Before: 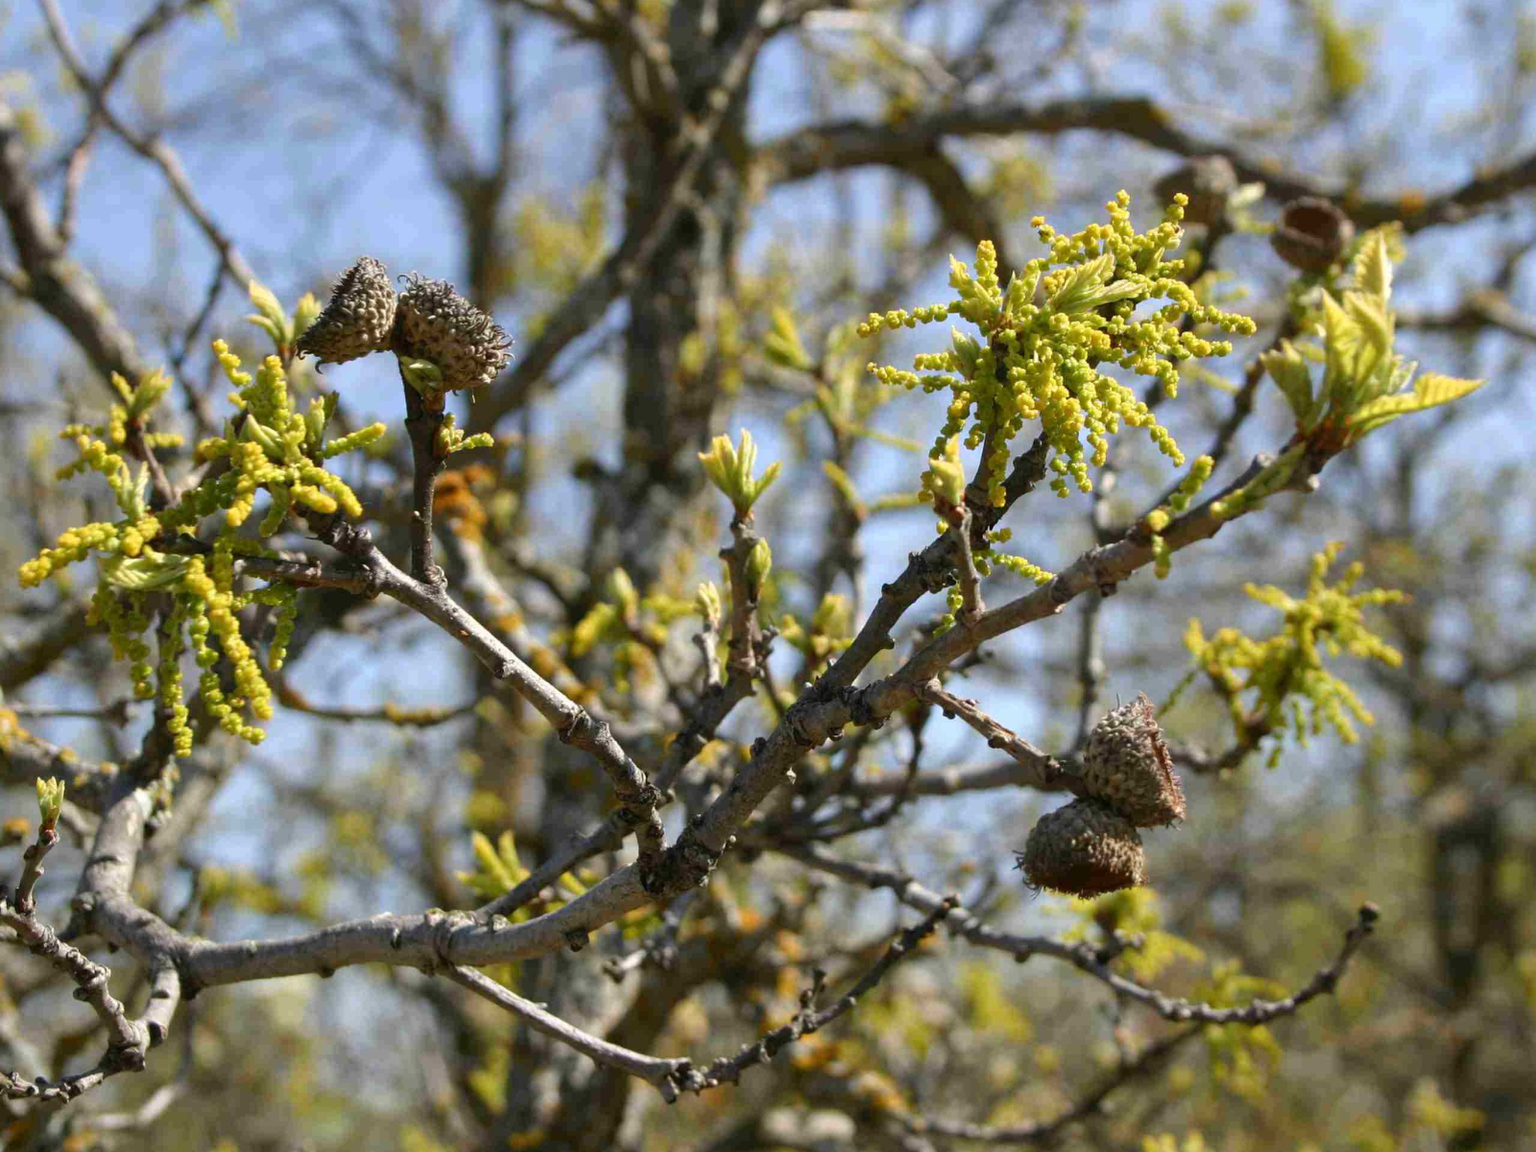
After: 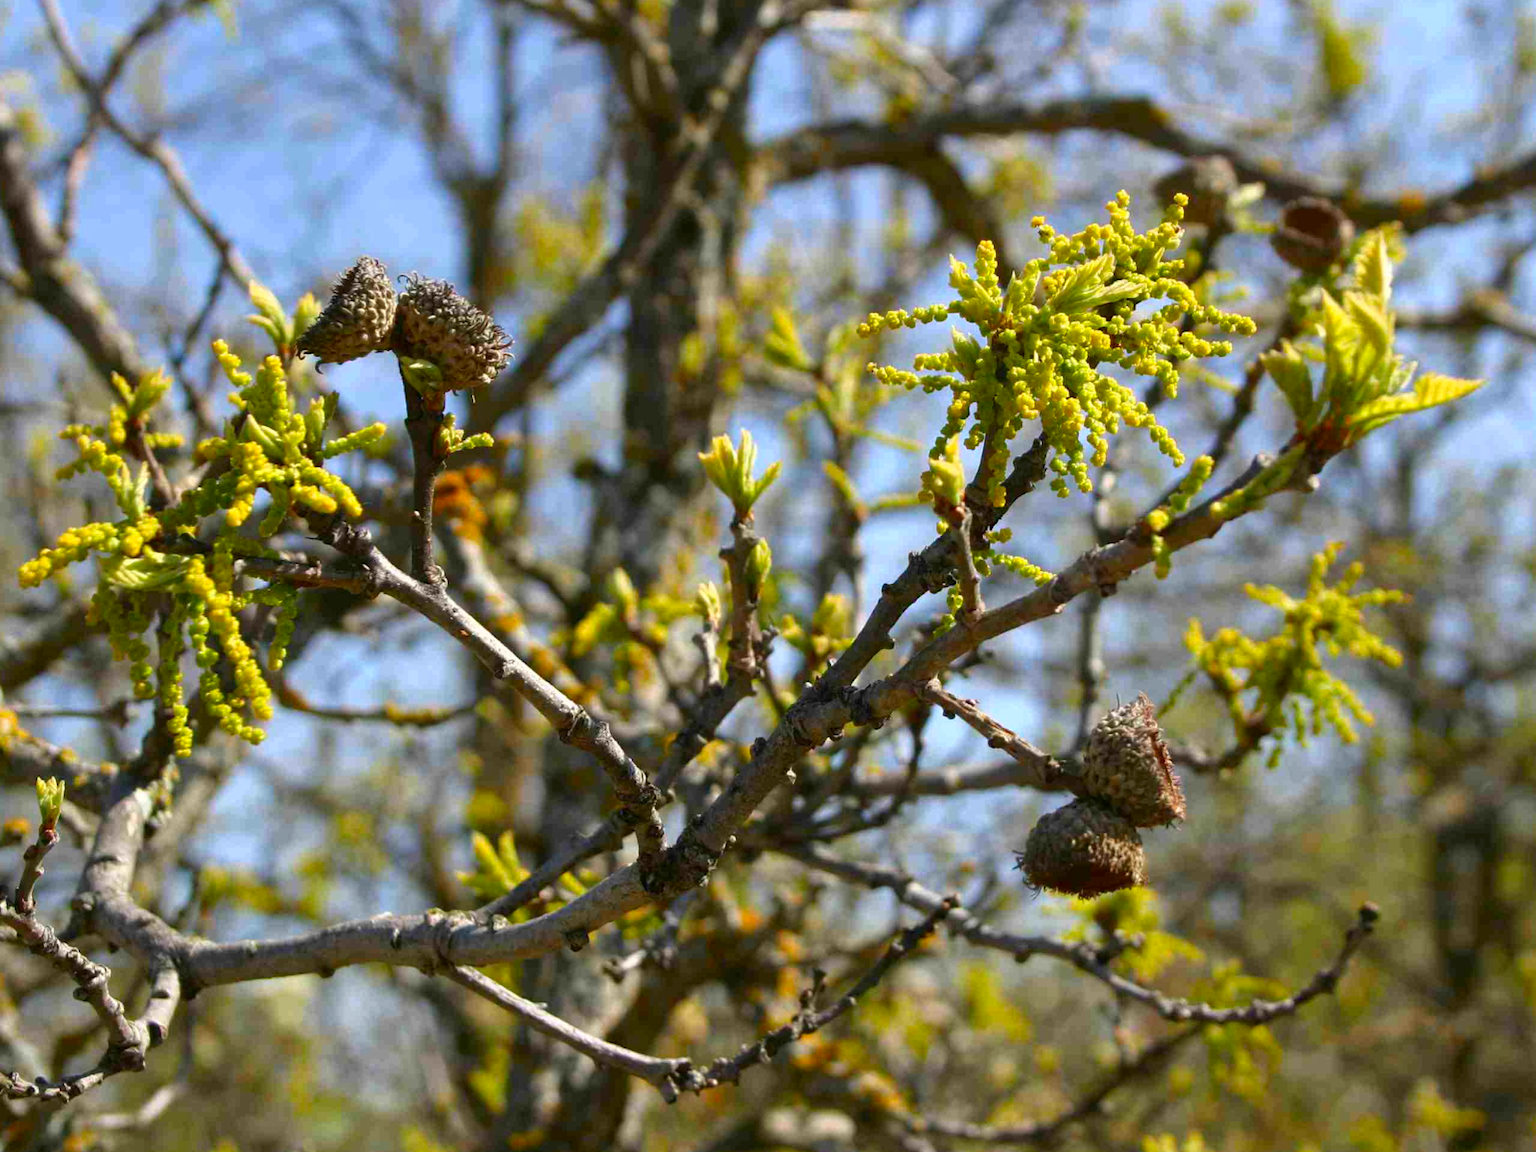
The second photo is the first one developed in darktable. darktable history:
contrast brightness saturation: brightness -0.021, saturation 0.351
shadows and highlights: shadows 0.399, highlights 38.86
